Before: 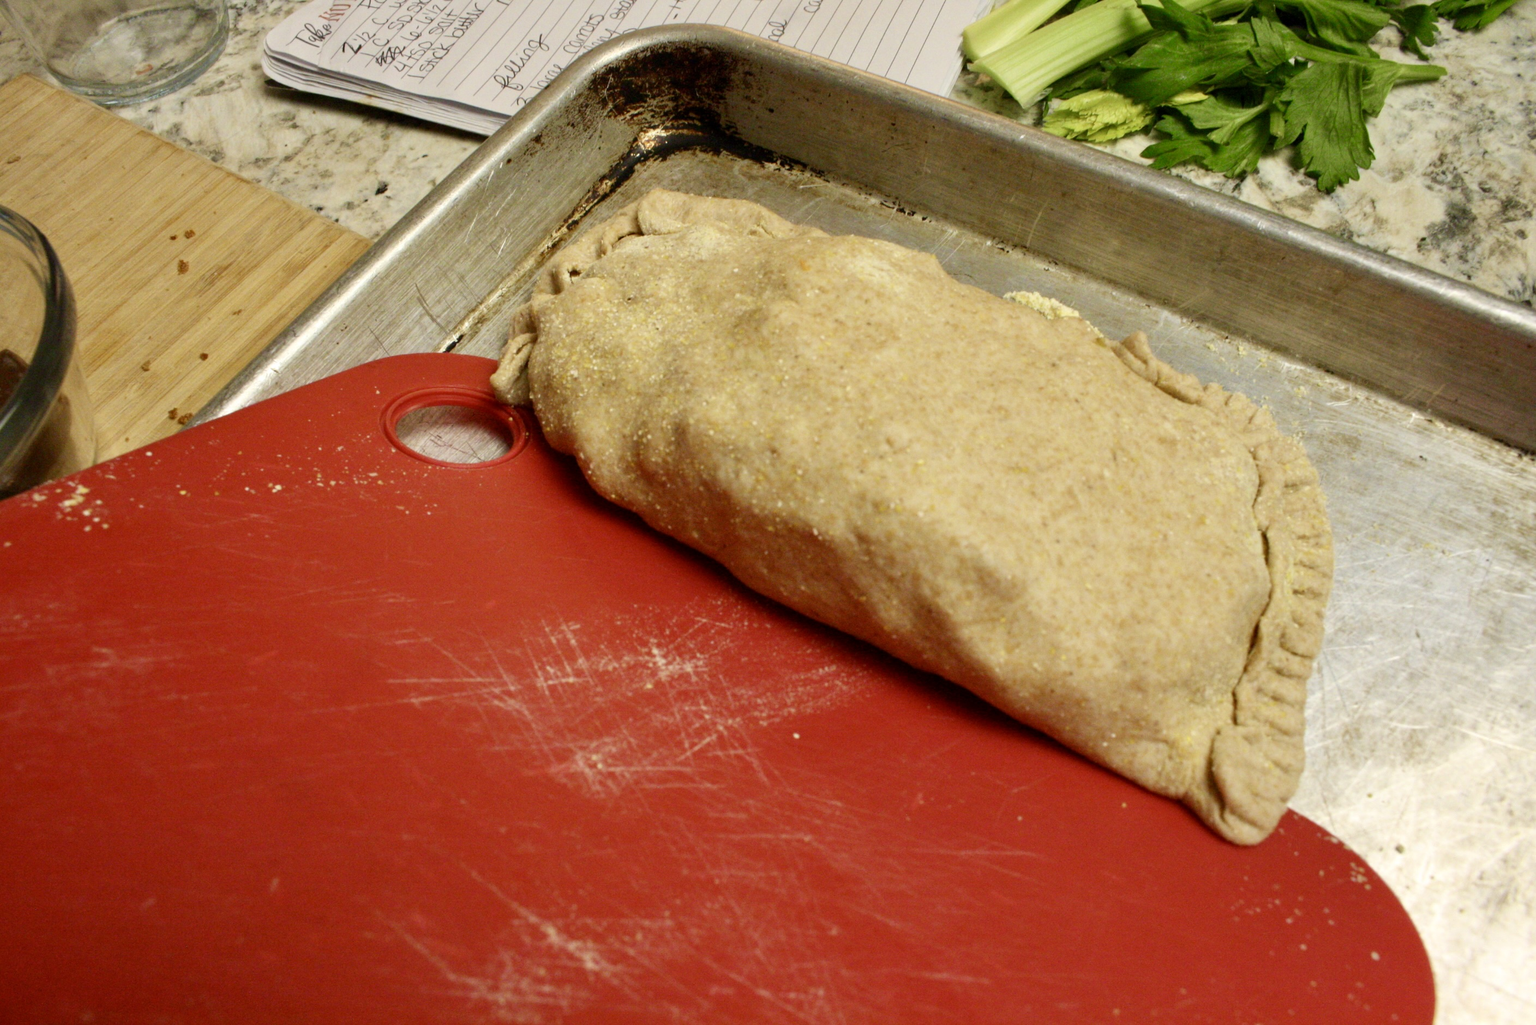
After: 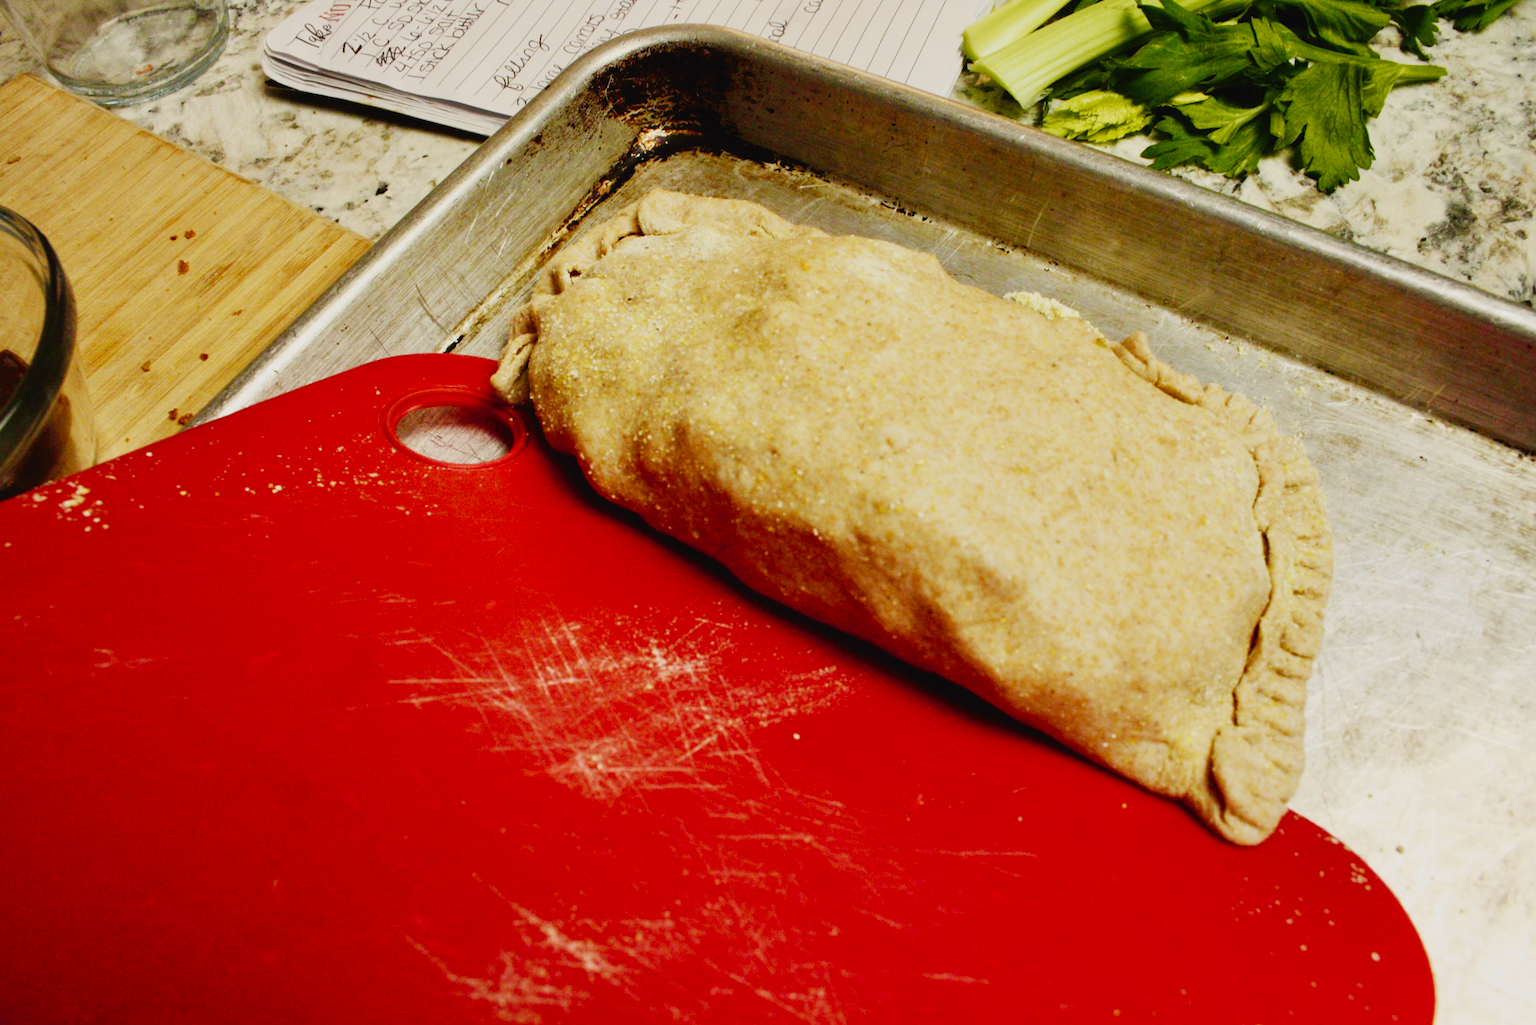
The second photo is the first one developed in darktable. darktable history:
sigmoid: contrast 1.7, skew -0.2, preserve hue 0%, red attenuation 0.1, red rotation 0.035, green attenuation 0.1, green rotation -0.017, blue attenuation 0.15, blue rotation -0.052, base primaries Rec2020
tone curve: curves: ch0 [(0, 0.024) (0.119, 0.146) (0.474, 0.485) (0.718, 0.739) (0.817, 0.839) (1, 0.998)]; ch1 [(0, 0) (0.377, 0.416) (0.439, 0.451) (0.477, 0.477) (0.501, 0.503) (0.538, 0.544) (0.58, 0.602) (0.664, 0.676) (0.783, 0.804) (1, 1)]; ch2 [(0, 0) (0.38, 0.405) (0.463, 0.456) (0.498, 0.497) (0.524, 0.535) (0.578, 0.576) (0.648, 0.665) (1, 1)], color space Lab, independent channels, preserve colors none
